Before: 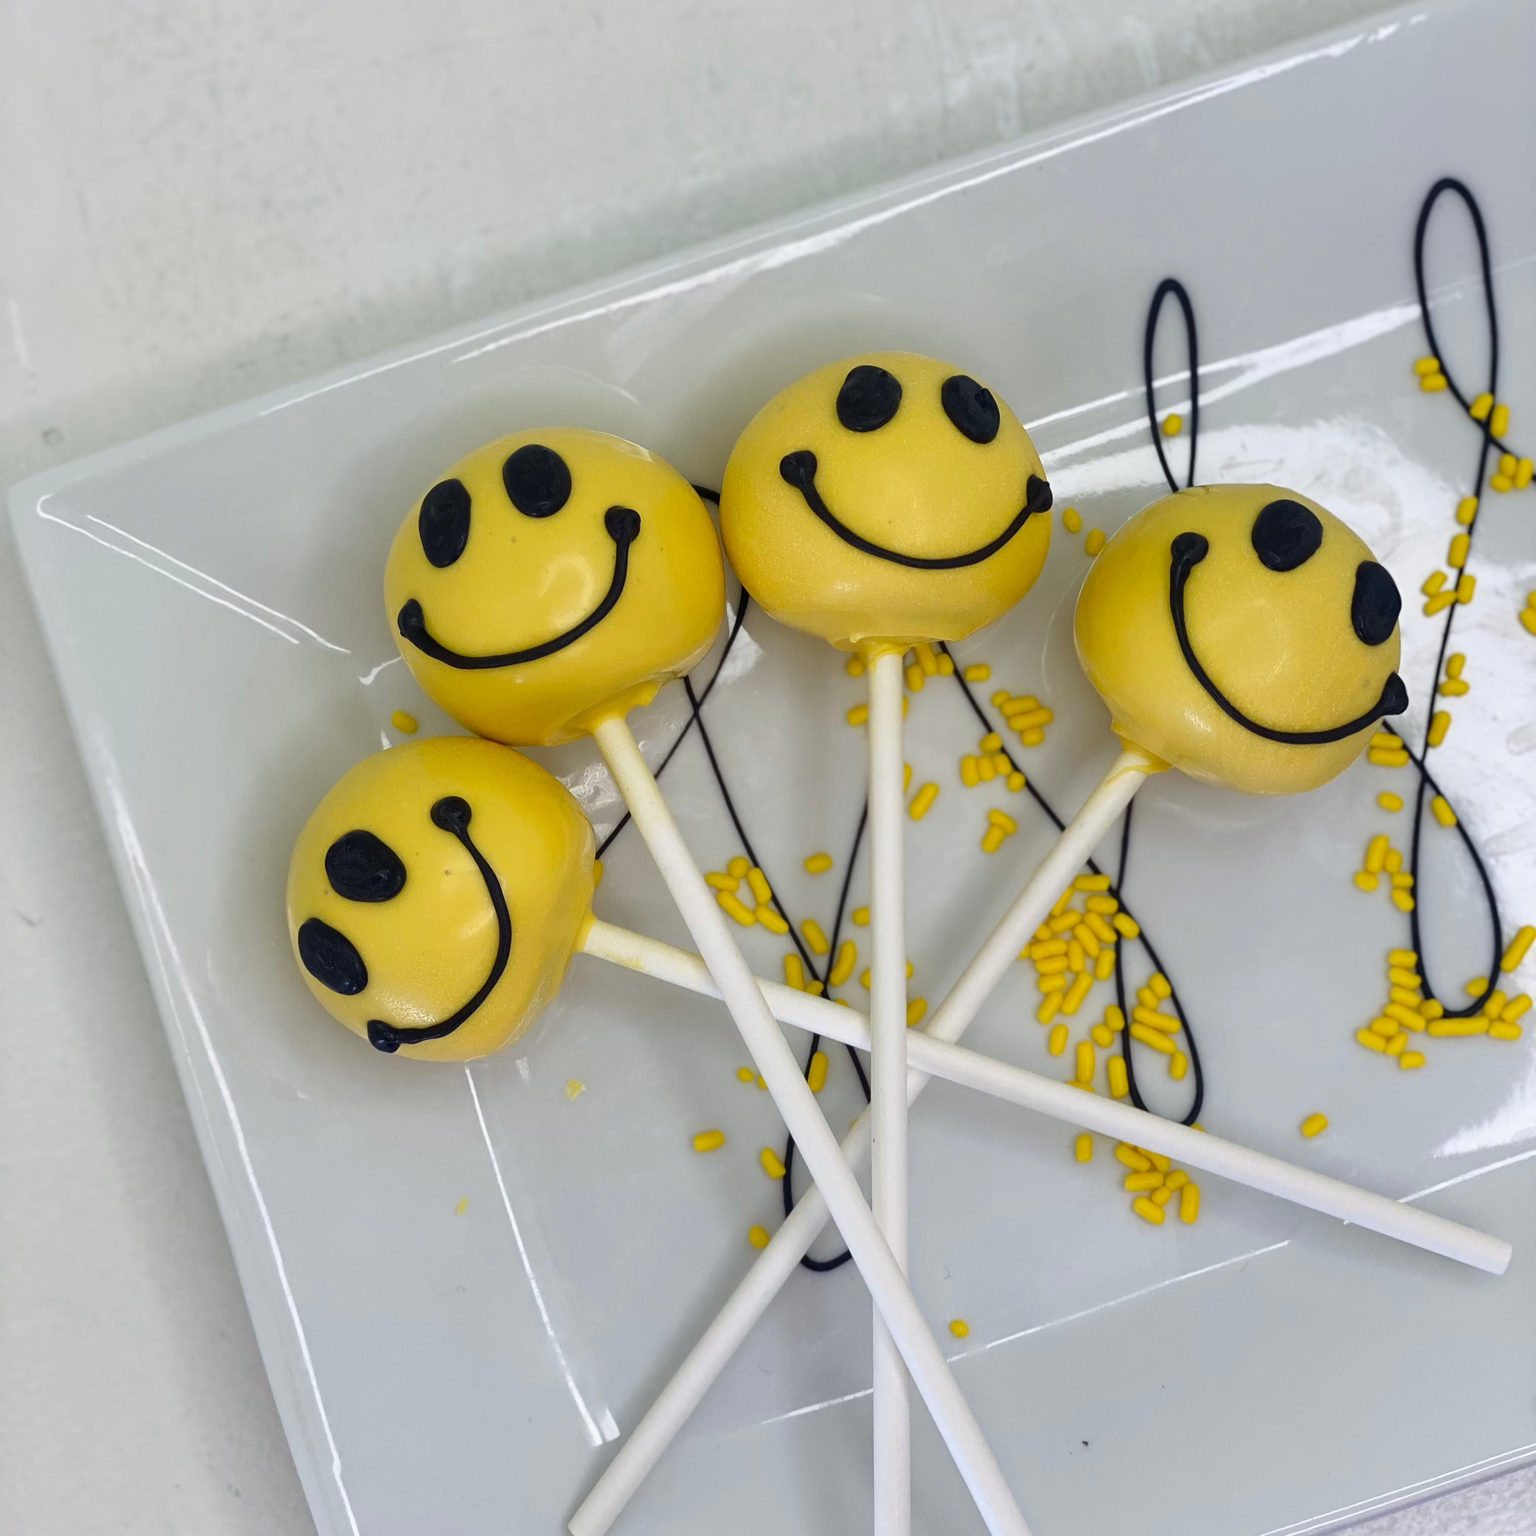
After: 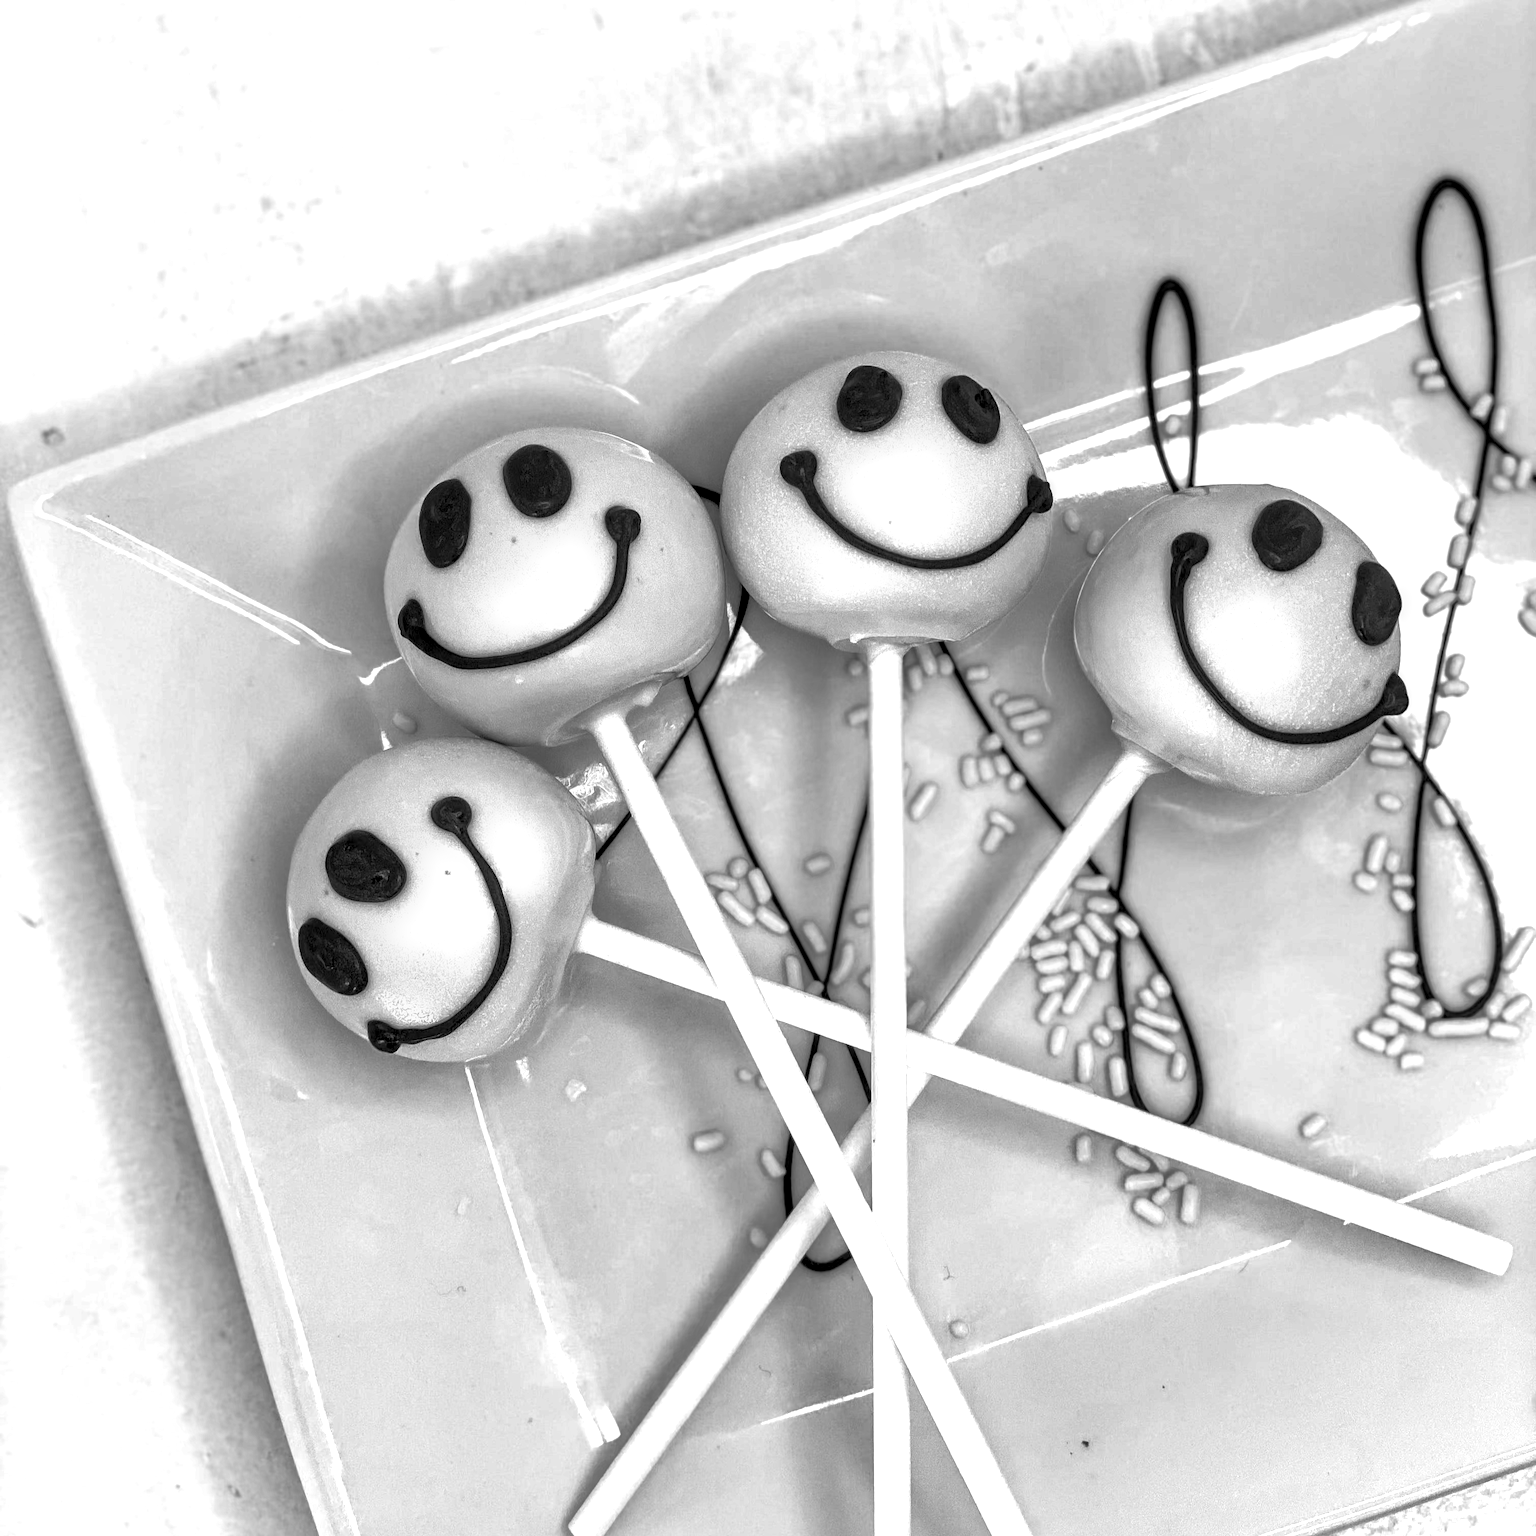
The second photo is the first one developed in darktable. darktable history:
white balance: red 1.467, blue 0.684
shadows and highlights: on, module defaults
exposure: black level correction 0, exposure 0.5 EV, compensate exposure bias true, compensate highlight preservation false
local contrast: highlights 60%, shadows 60%, detail 160%
monochrome: on, module defaults
